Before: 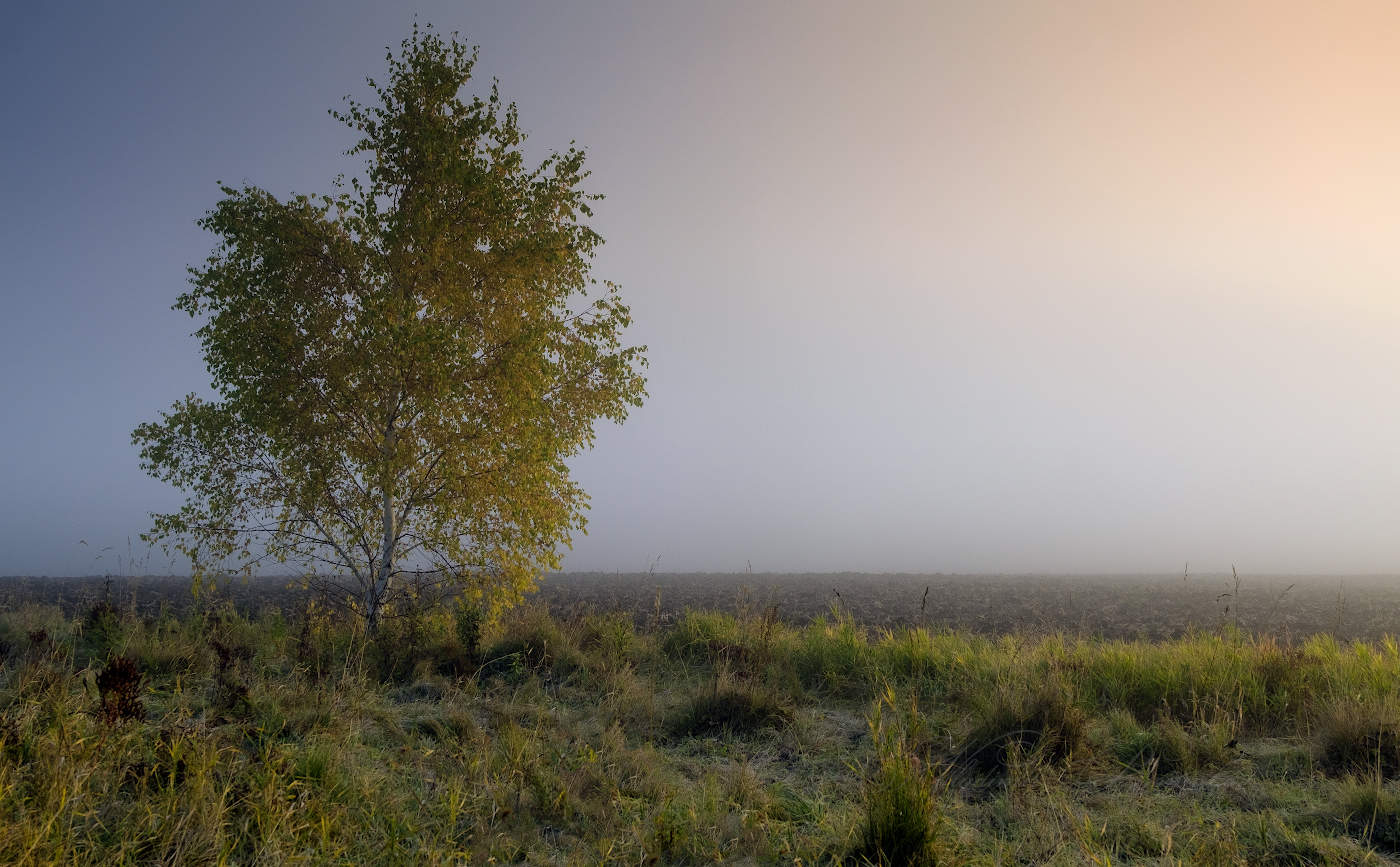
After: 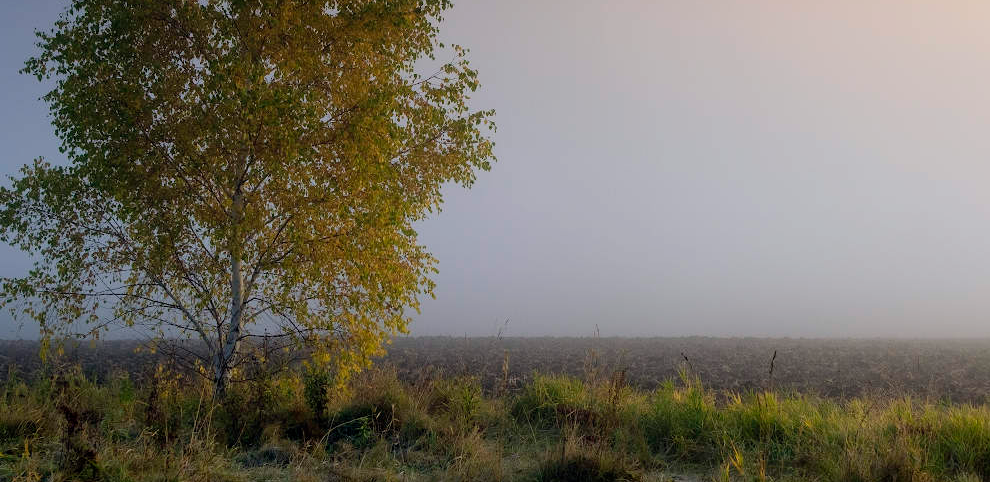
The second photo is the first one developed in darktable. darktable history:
crop: left 10.928%, top 27.221%, right 18.302%, bottom 17.15%
tone equalizer: -8 EV -0.002 EV, -7 EV 0.005 EV, -6 EV -0.011 EV, -5 EV 0.018 EV, -4 EV -0.026 EV, -3 EV 0.033 EV, -2 EV -0.091 EV, -1 EV -0.282 EV, +0 EV -0.58 EV, edges refinement/feathering 500, mask exposure compensation -1.57 EV, preserve details no
